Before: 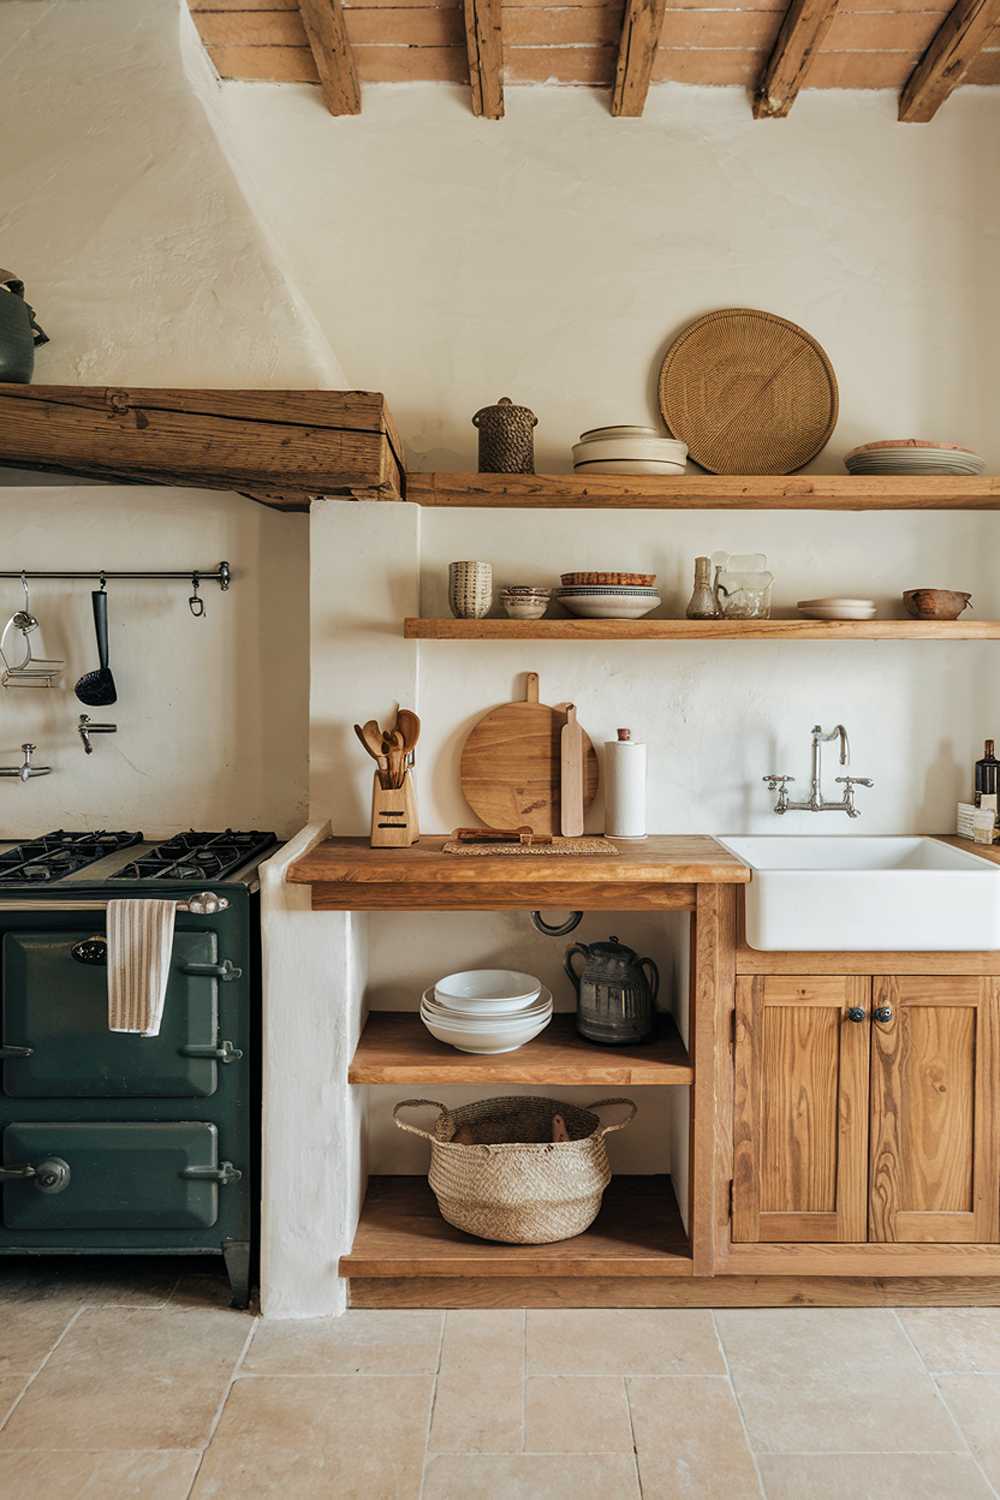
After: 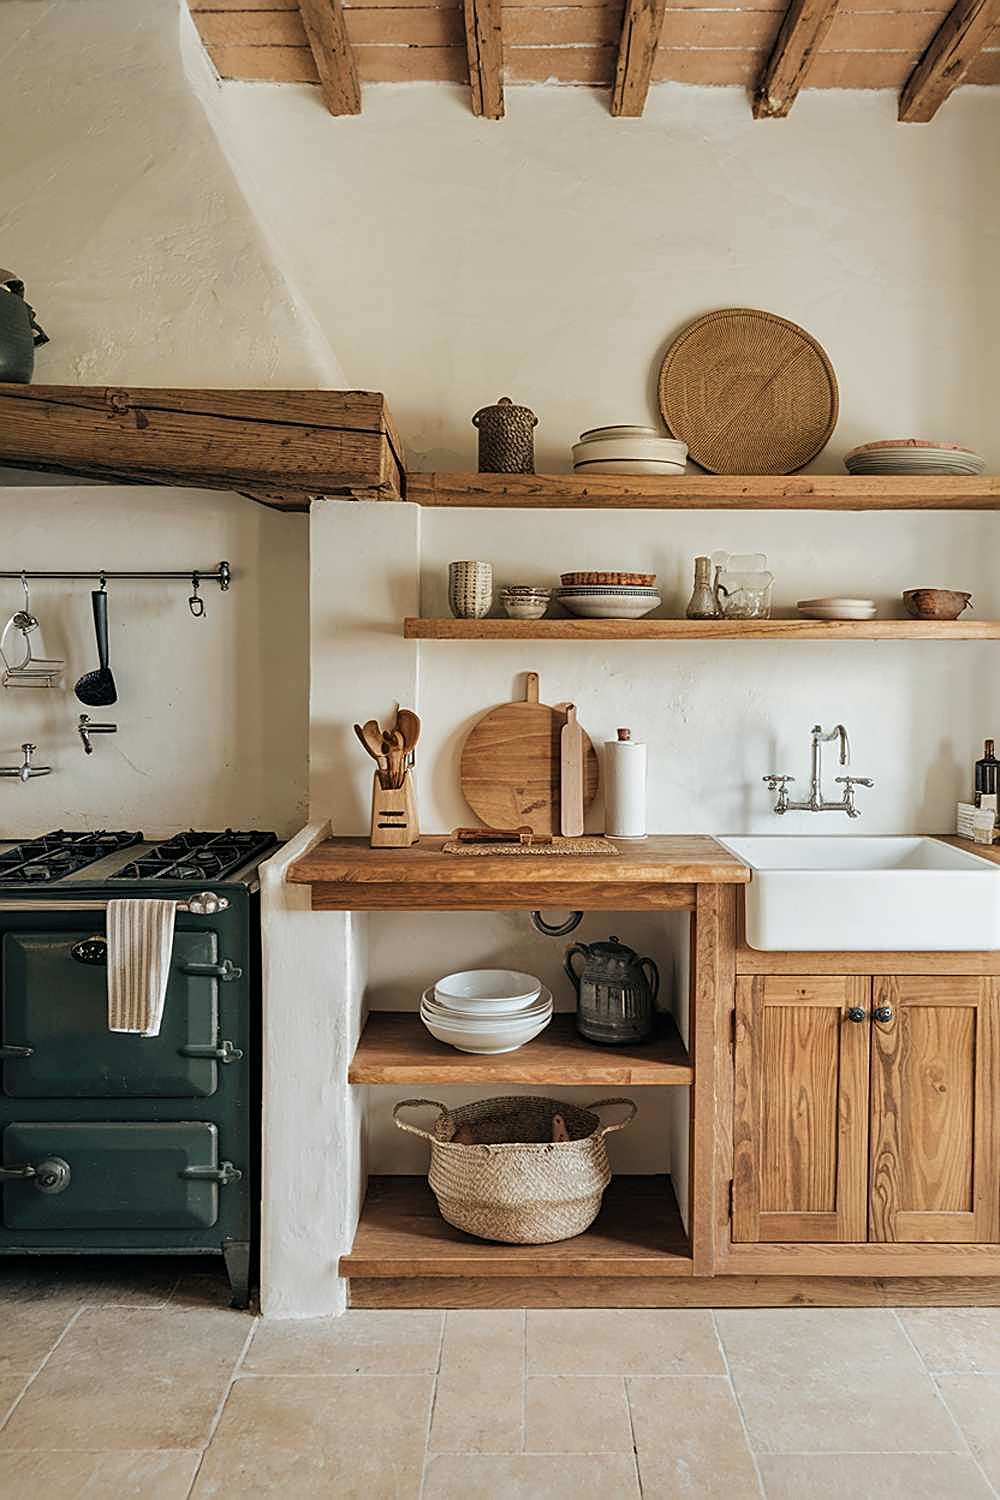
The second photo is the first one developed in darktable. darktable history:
contrast brightness saturation: contrast 0.012, saturation -0.049
sharpen: on, module defaults
